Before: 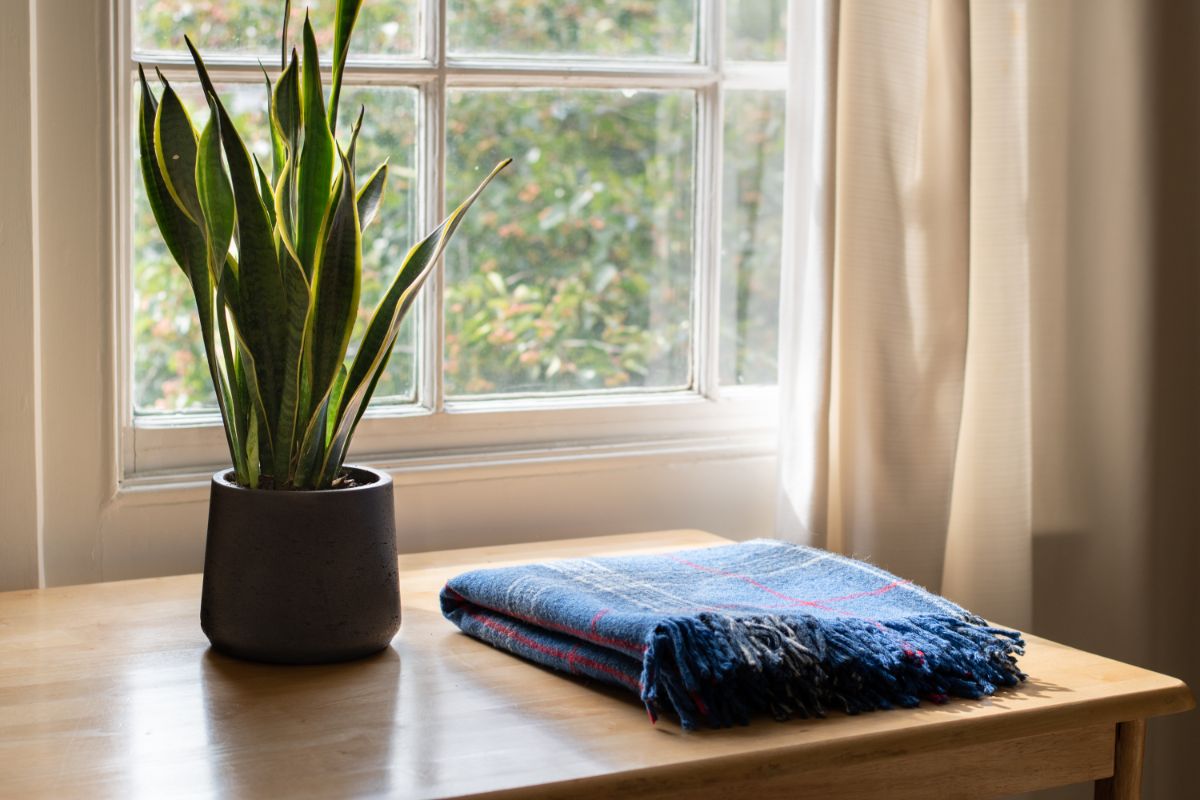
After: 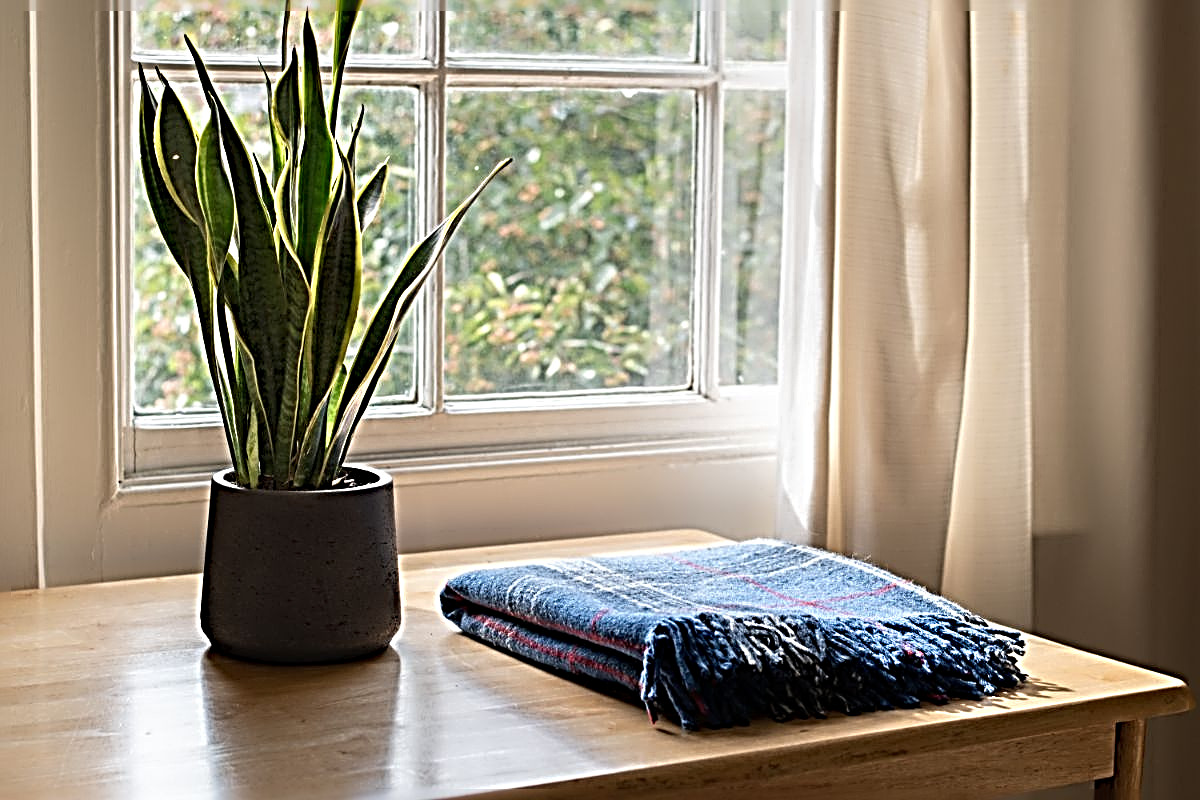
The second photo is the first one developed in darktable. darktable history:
sharpen: radius 4.026, amount 1.997
